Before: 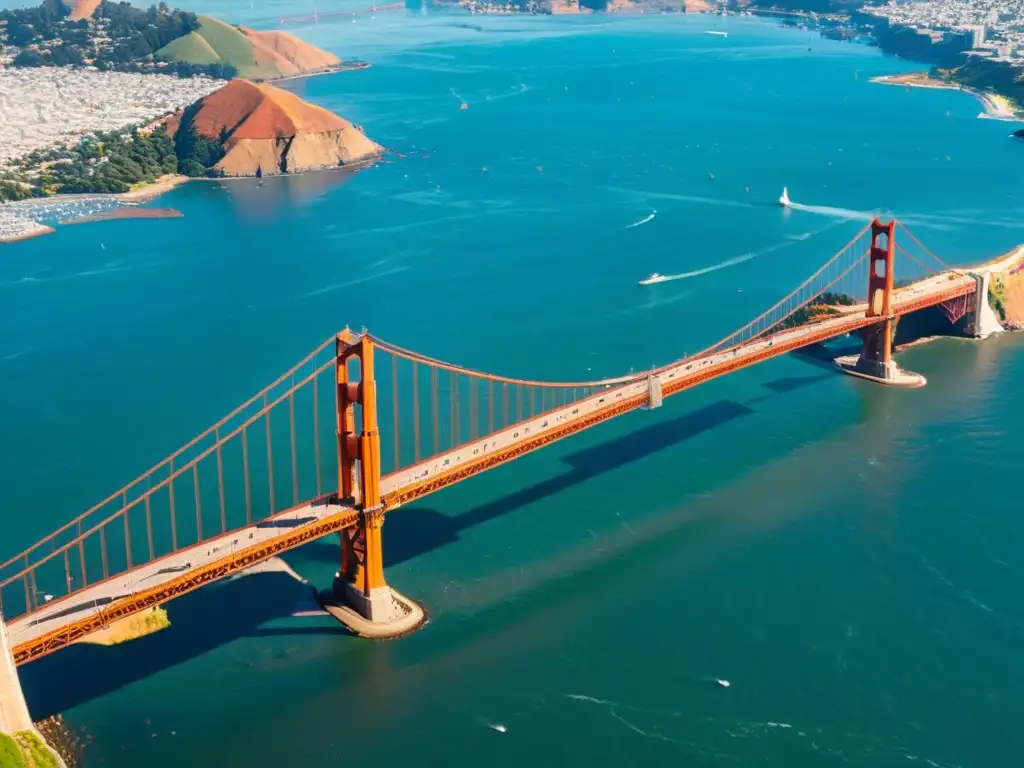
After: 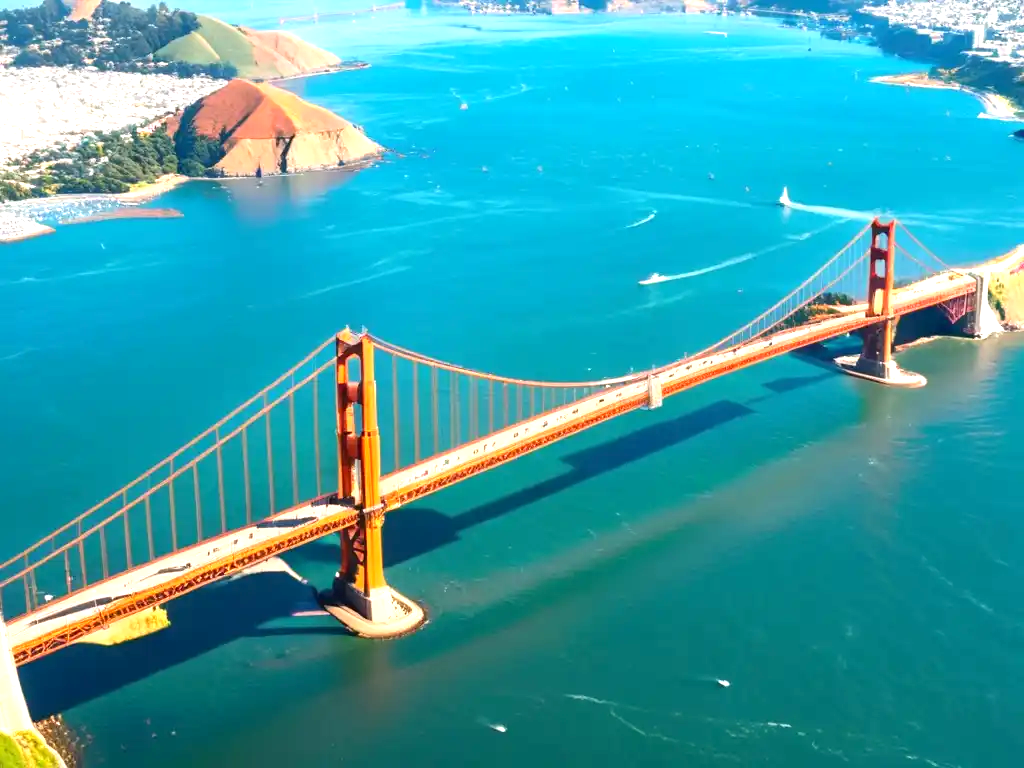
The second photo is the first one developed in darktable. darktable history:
exposure: black level correction 0.001, exposure 0.965 EV, compensate highlight preservation false
